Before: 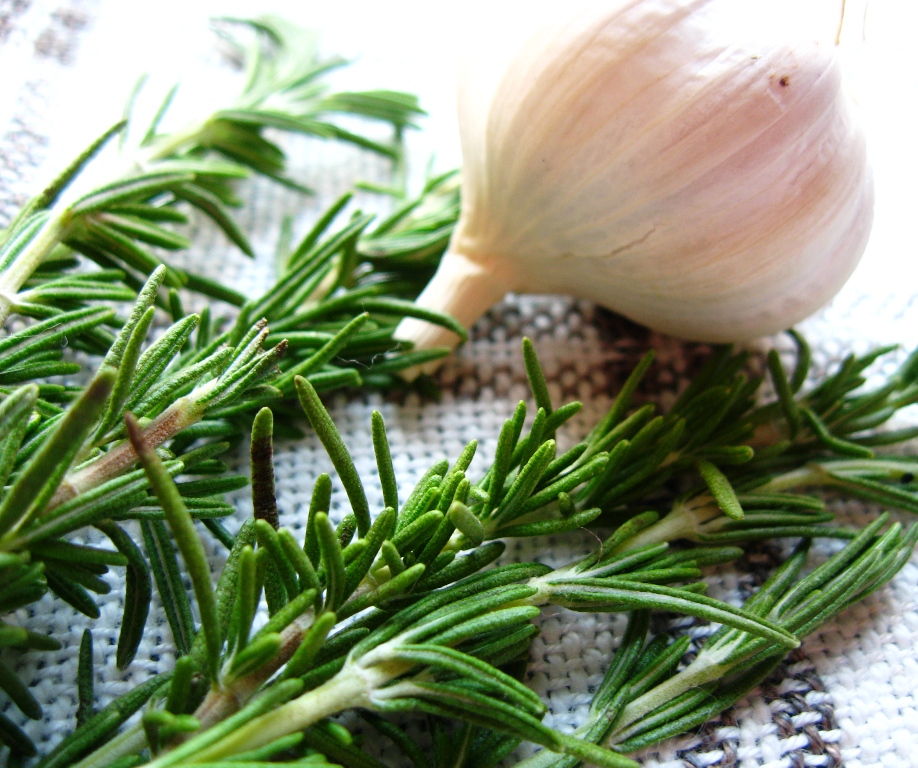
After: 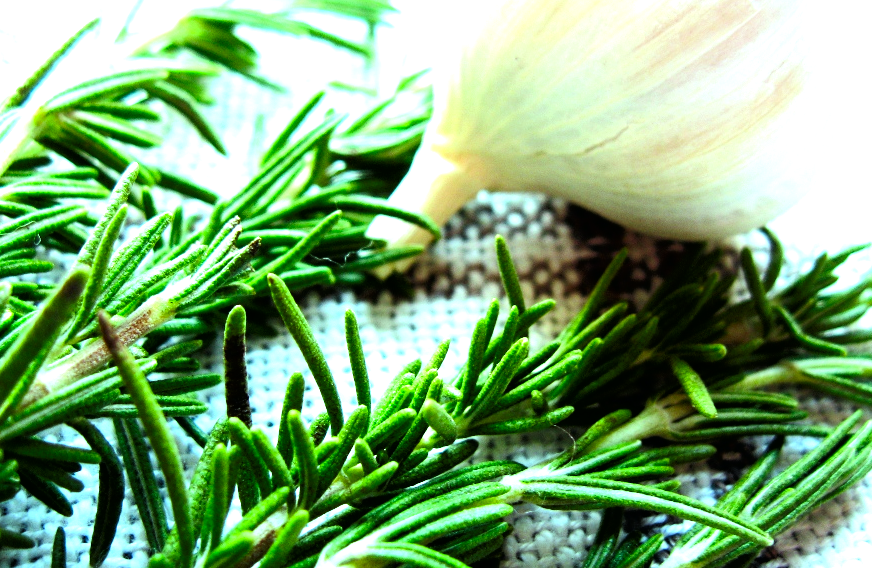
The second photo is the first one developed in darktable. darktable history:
contrast brightness saturation: contrast 0.07, brightness -0.14, saturation 0.11
crop and rotate: left 2.991%, top 13.302%, right 1.981%, bottom 12.636%
color balance: mode lift, gamma, gain (sRGB), lift [0.997, 0.979, 1.021, 1.011], gamma [1, 1.084, 0.916, 0.998], gain [1, 0.87, 1.13, 1.101], contrast 4.55%, contrast fulcrum 38.24%, output saturation 104.09%
tone curve: curves: ch0 [(0, 0) (0.118, 0.034) (0.182, 0.124) (0.265, 0.214) (0.504, 0.508) (0.783, 0.825) (1, 1)], color space Lab, linked channels, preserve colors none
exposure: exposure 1.15 EV, compensate highlight preservation false
